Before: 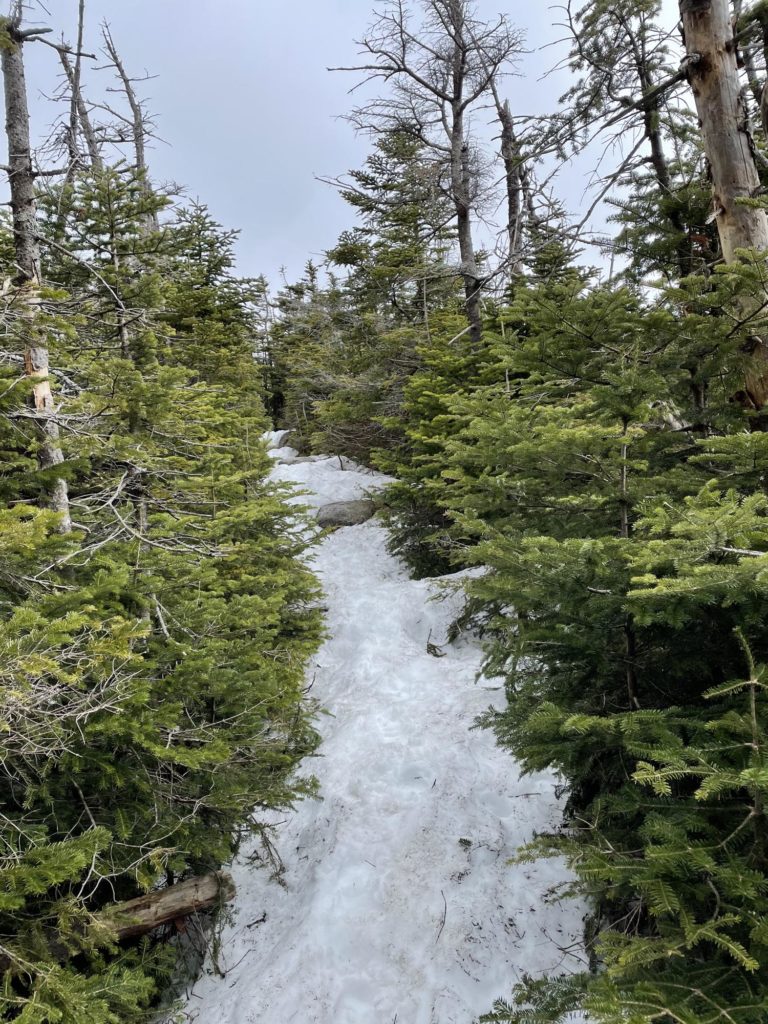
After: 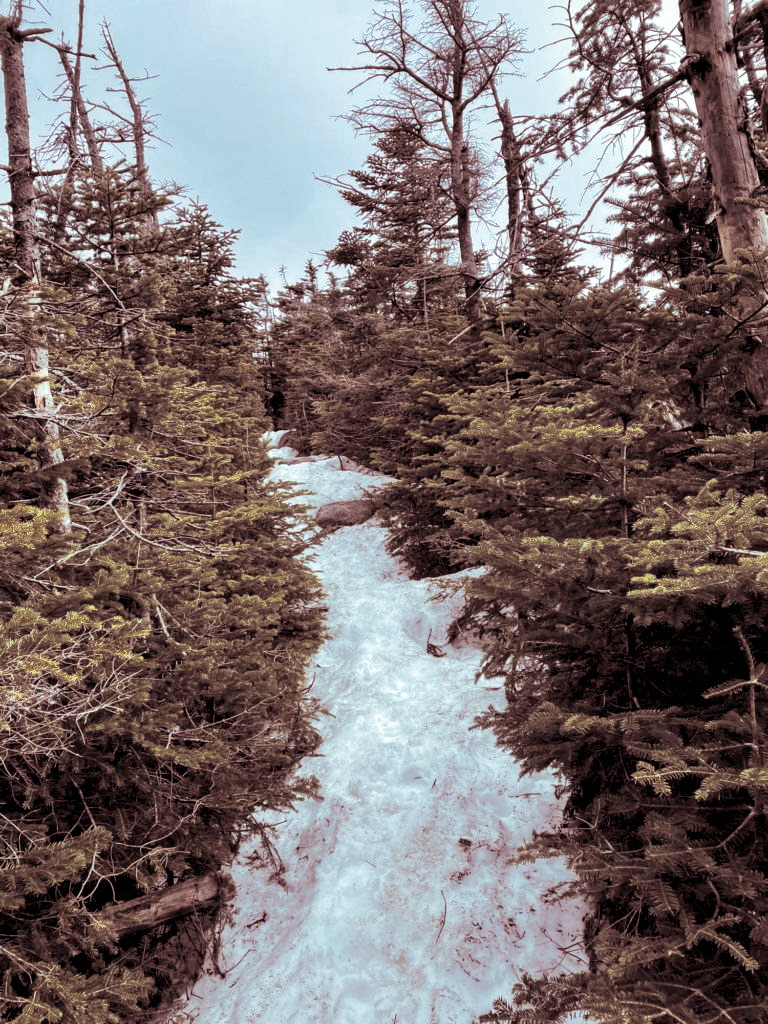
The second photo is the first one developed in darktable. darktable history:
split-toning: shadows › saturation 0.3, highlights › hue 180°, highlights › saturation 0.3, compress 0%
local contrast: highlights 83%, shadows 81%
